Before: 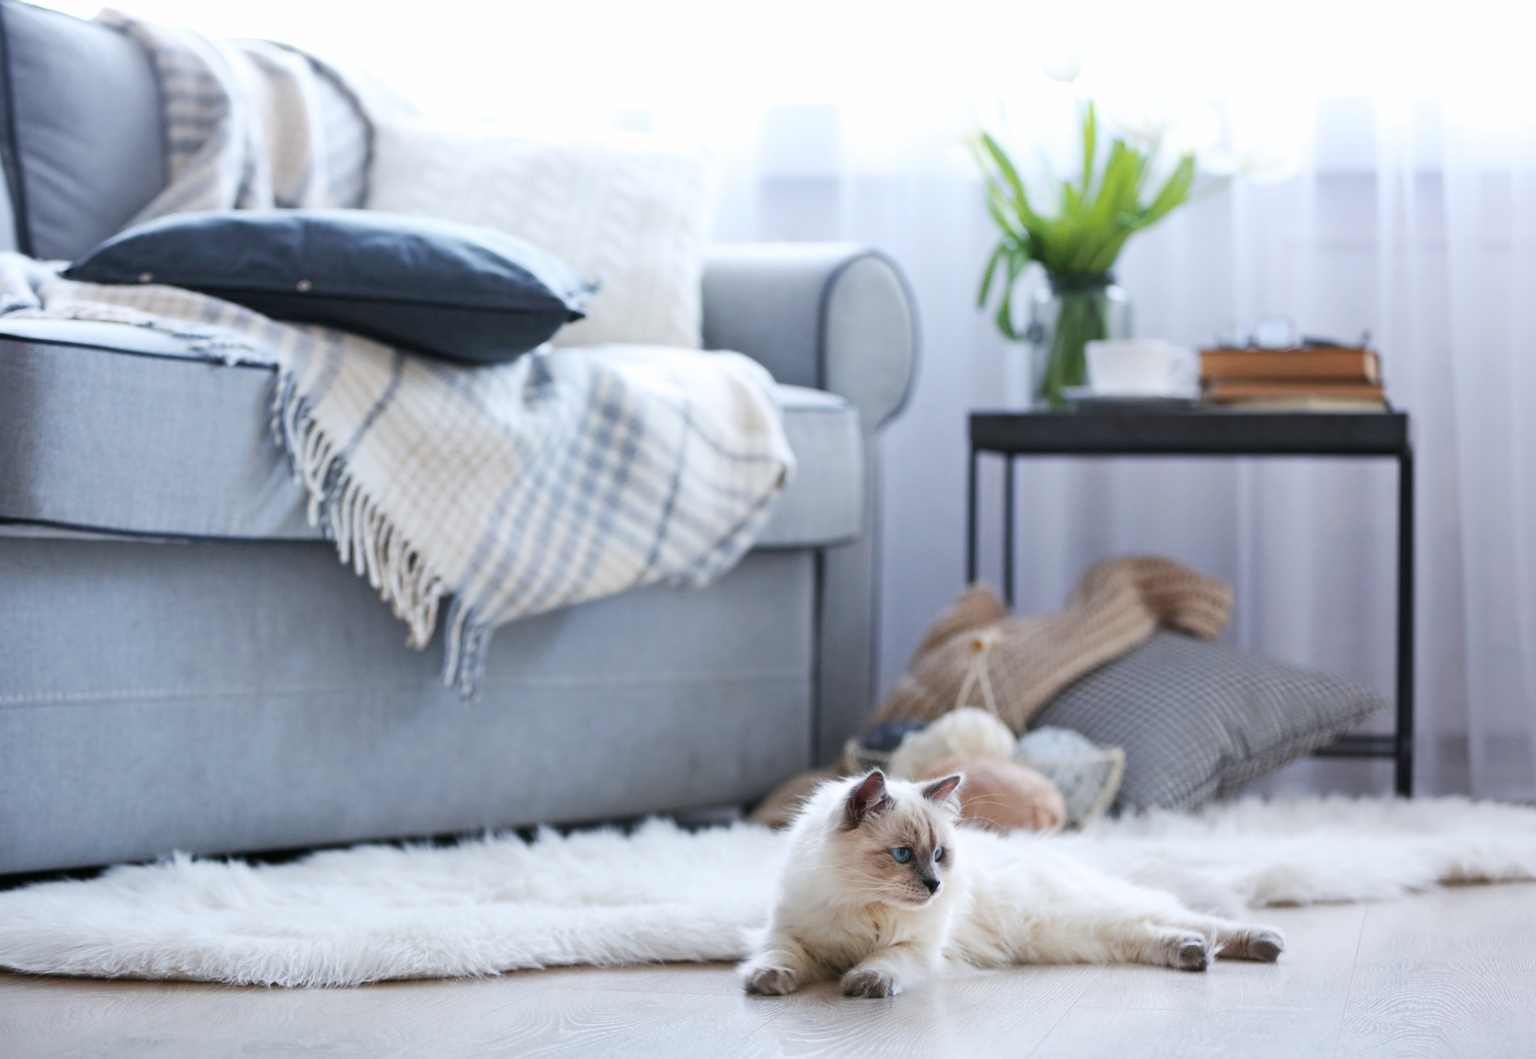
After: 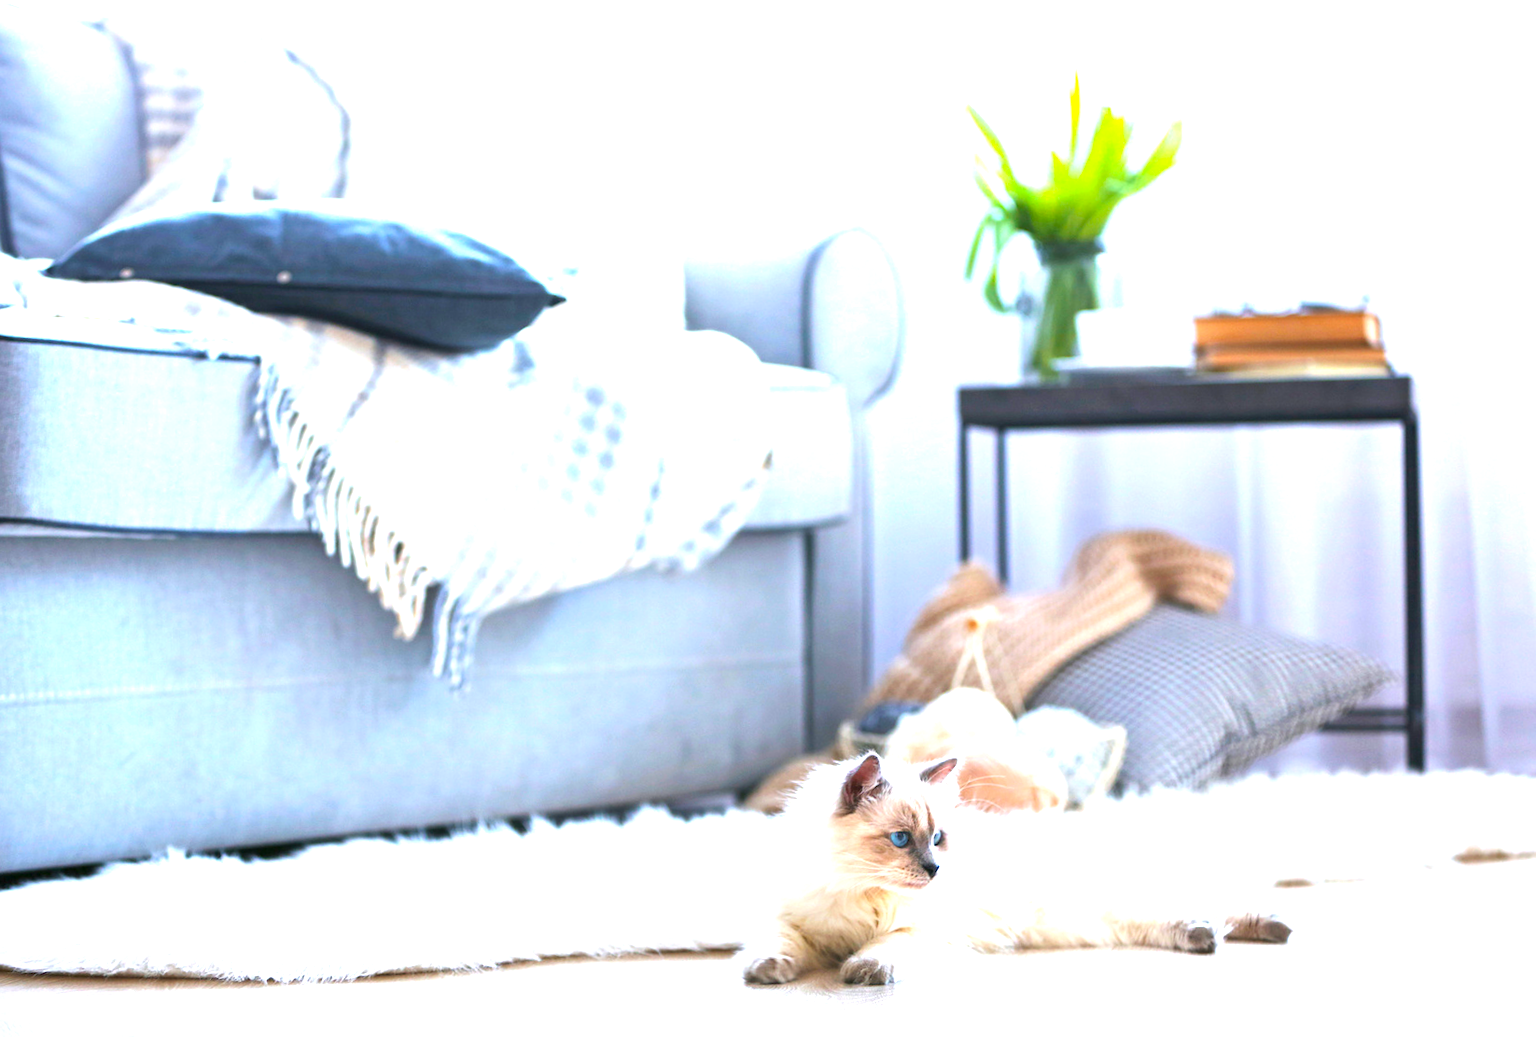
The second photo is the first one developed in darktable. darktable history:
color balance rgb: linear chroma grading › global chroma 13.3%, global vibrance 41.49%
exposure: black level correction 0, exposure 1.45 EV, compensate exposure bias true, compensate highlight preservation false
rotate and perspective: rotation -1.32°, lens shift (horizontal) -0.031, crop left 0.015, crop right 0.985, crop top 0.047, crop bottom 0.982
